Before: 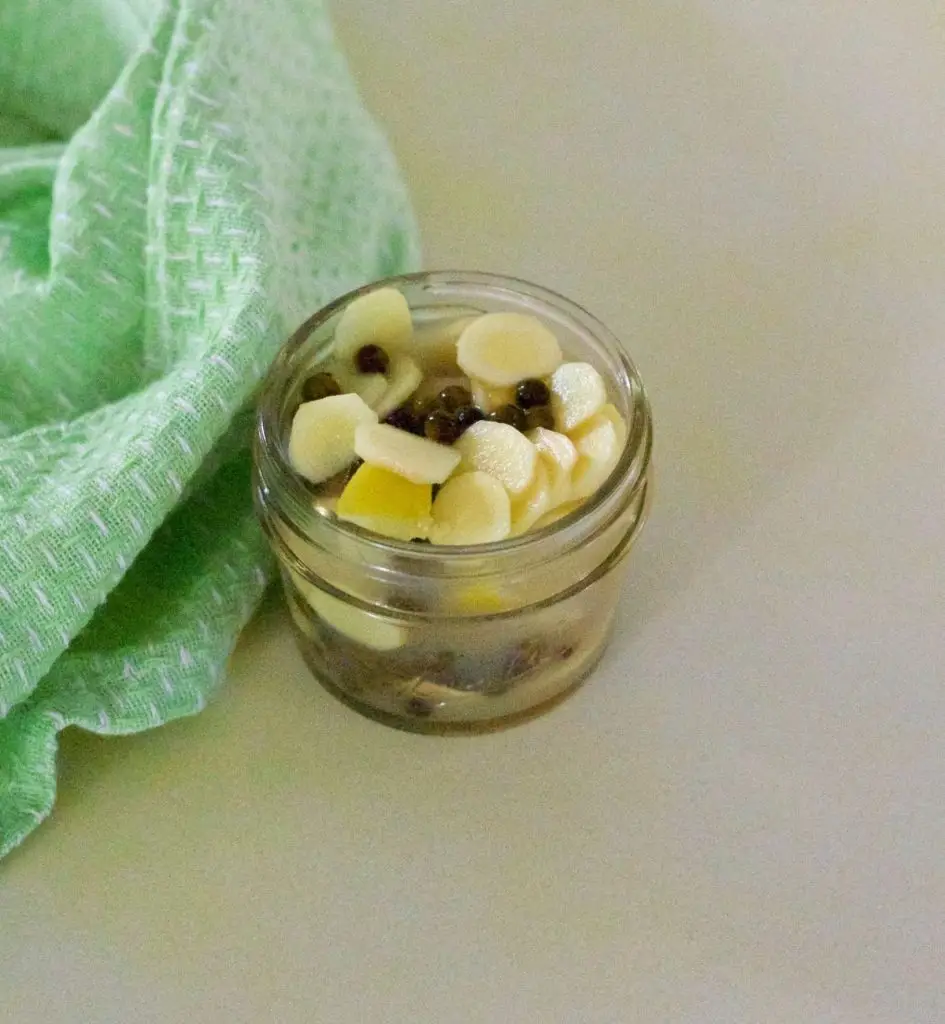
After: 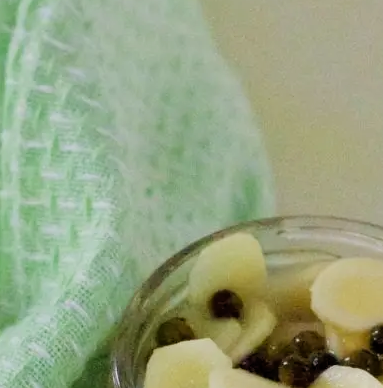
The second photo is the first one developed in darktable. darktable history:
crop: left 15.452%, top 5.459%, right 43.956%, bottom 56.62%
filmic rgb: black relative exposure -8.15 EV, white relative exposure 3.76 EV, hardness 4.46
